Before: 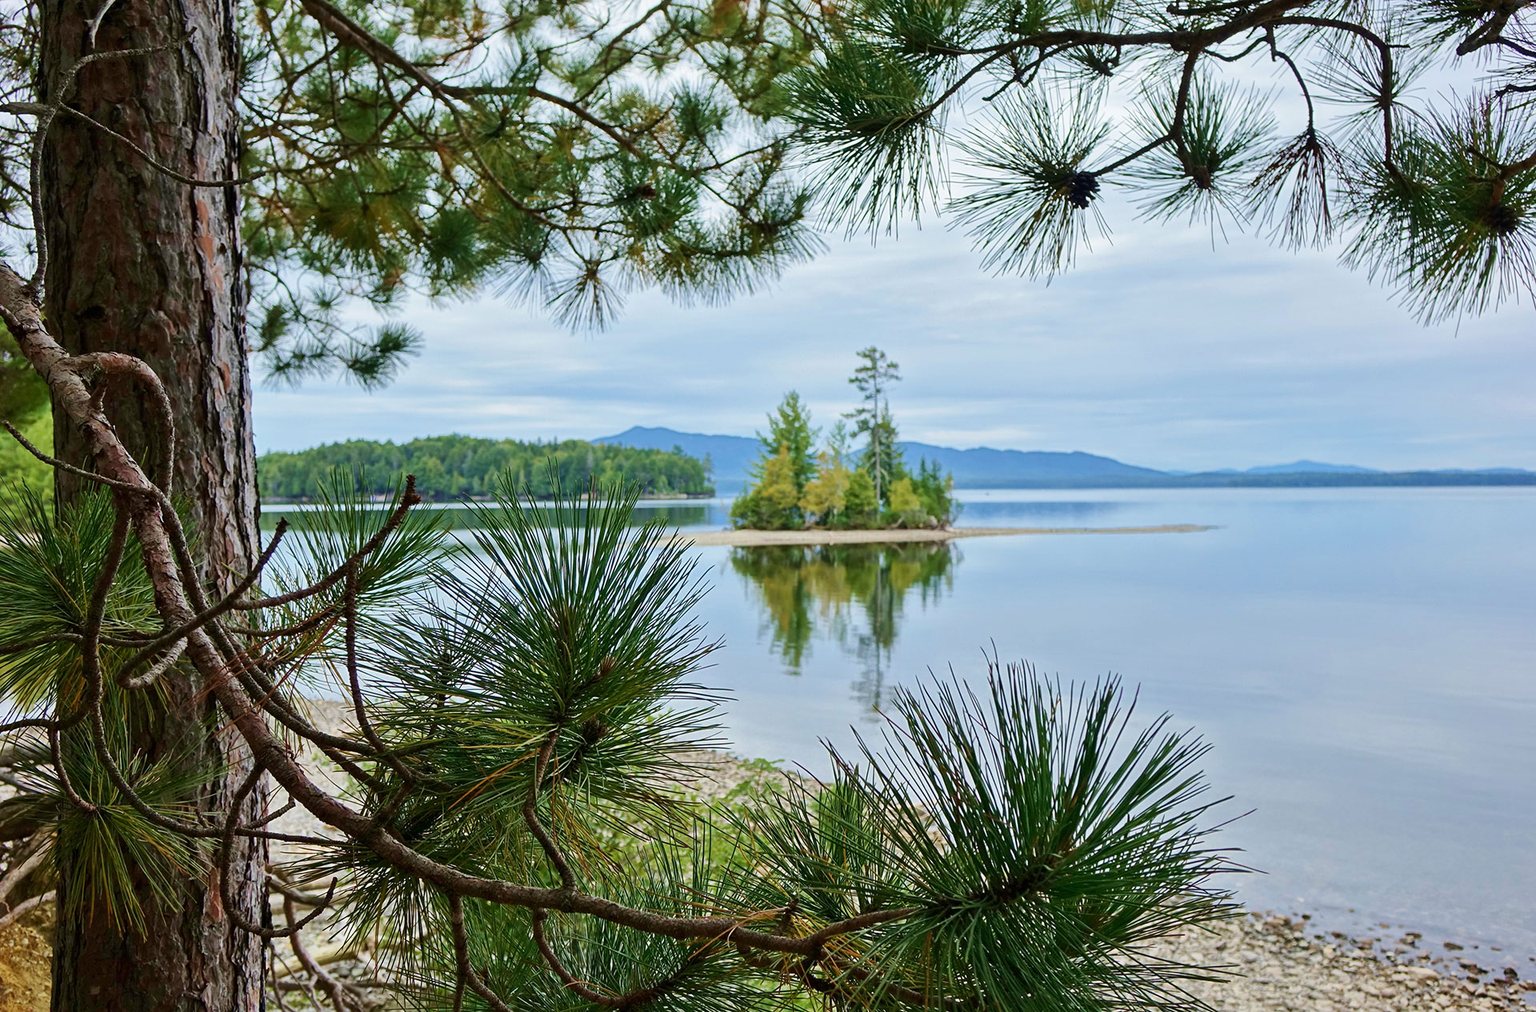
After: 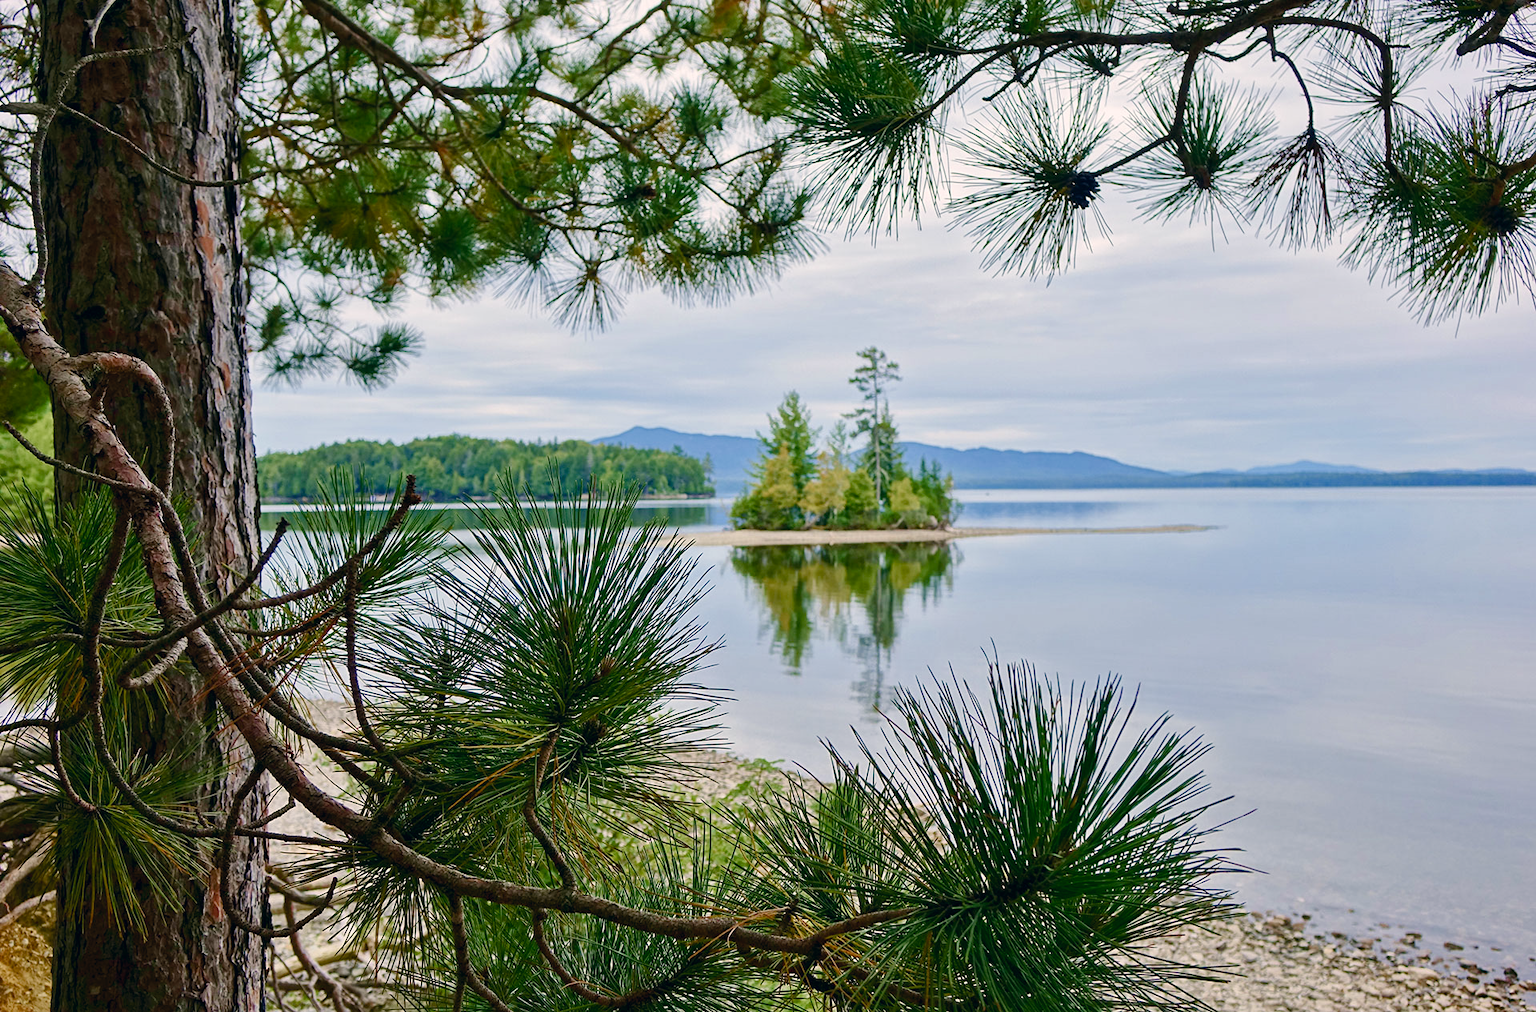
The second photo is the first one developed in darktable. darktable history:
color balance rgb: perceptual saturation grading › global saturation 20%, perceptual saturation grading › highlights -50%, perceptual saturation grading › shadows 30%
color correction: highlights a* 5.38, highlights b* 5.3, shadows a* -4.26, shadows b* -5.11
